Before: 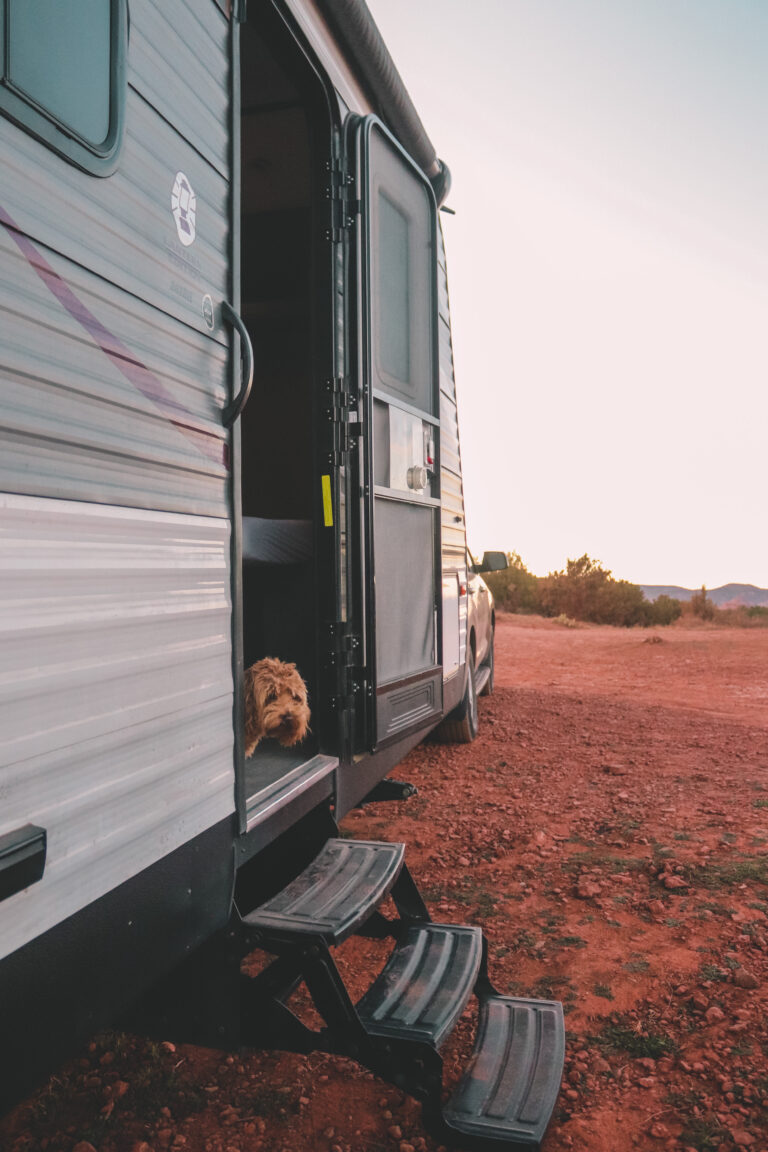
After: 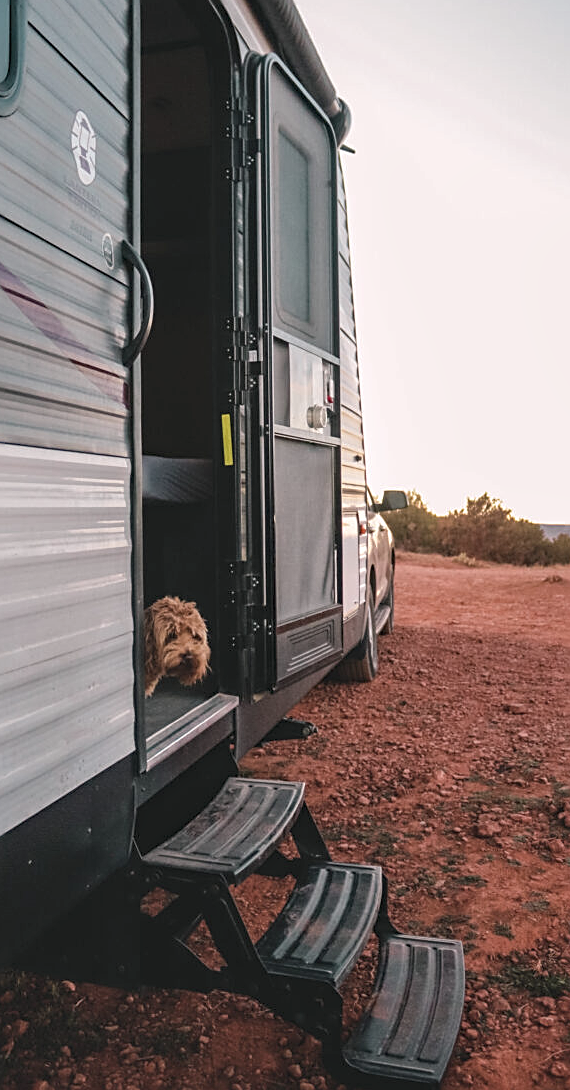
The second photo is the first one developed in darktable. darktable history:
local contrast: highlights 105%, shadows 102%, detail 131%, midtone range 0.2
color correction: highlights b* 0.065, saturation 0.817
crop and rotate: left 13.148%, top 5.3%, right 12.532%
haze removal: compatibility mode true, adaptive false
sharpen: on, module defaults
